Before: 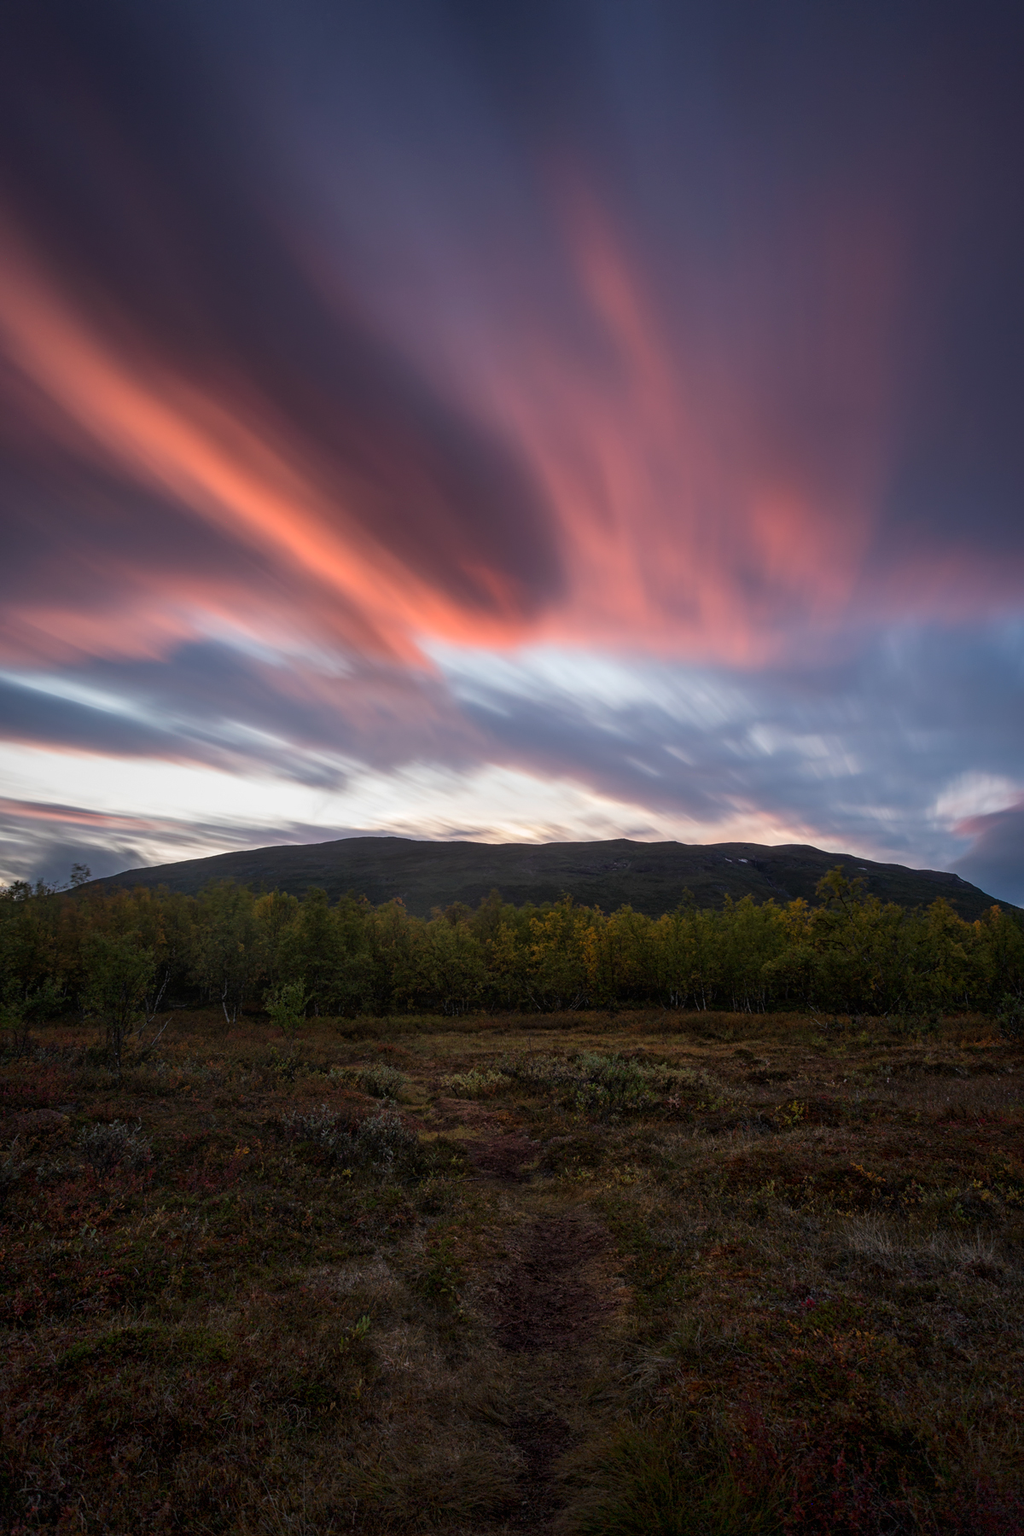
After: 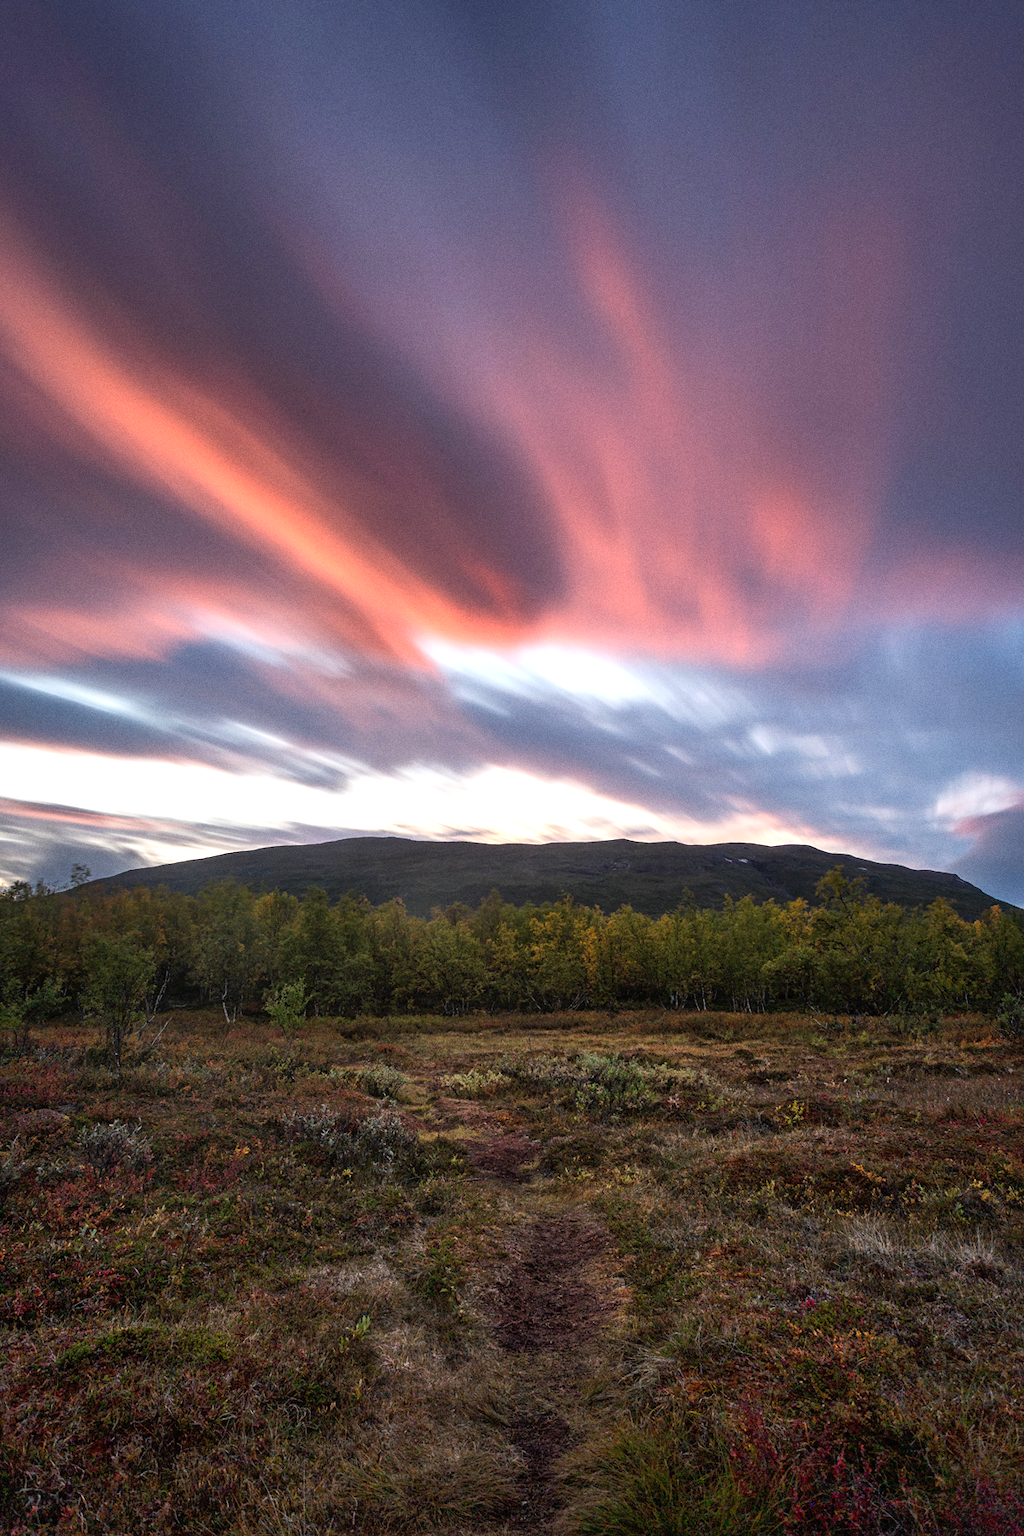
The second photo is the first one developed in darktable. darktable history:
grain: coarseness 0.09 ISO
exposure: black level correction 0, exposure 0.7 EV, compensate exposure bias true, compensate highlight preservation false
shadows and highlights: soften with gaussian
